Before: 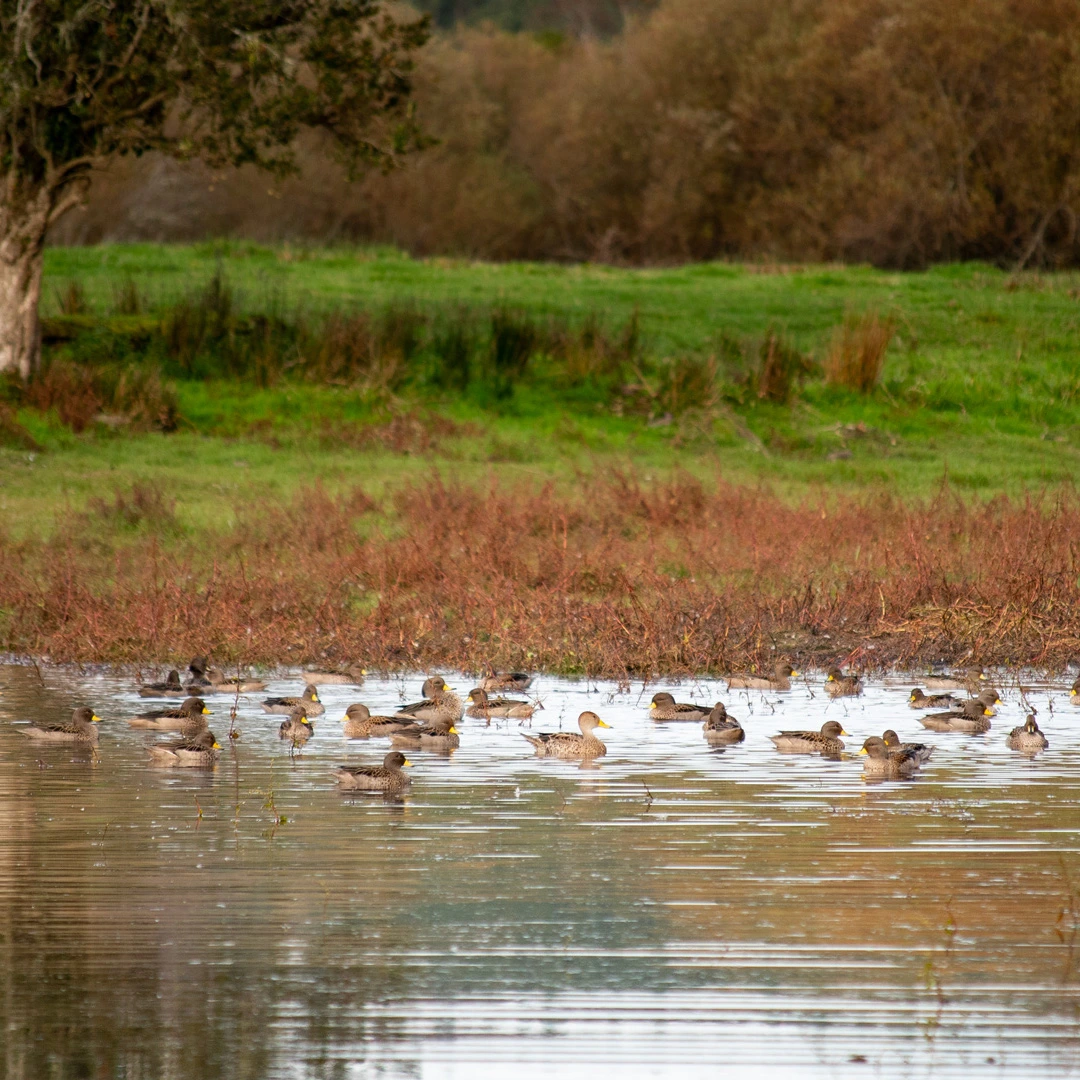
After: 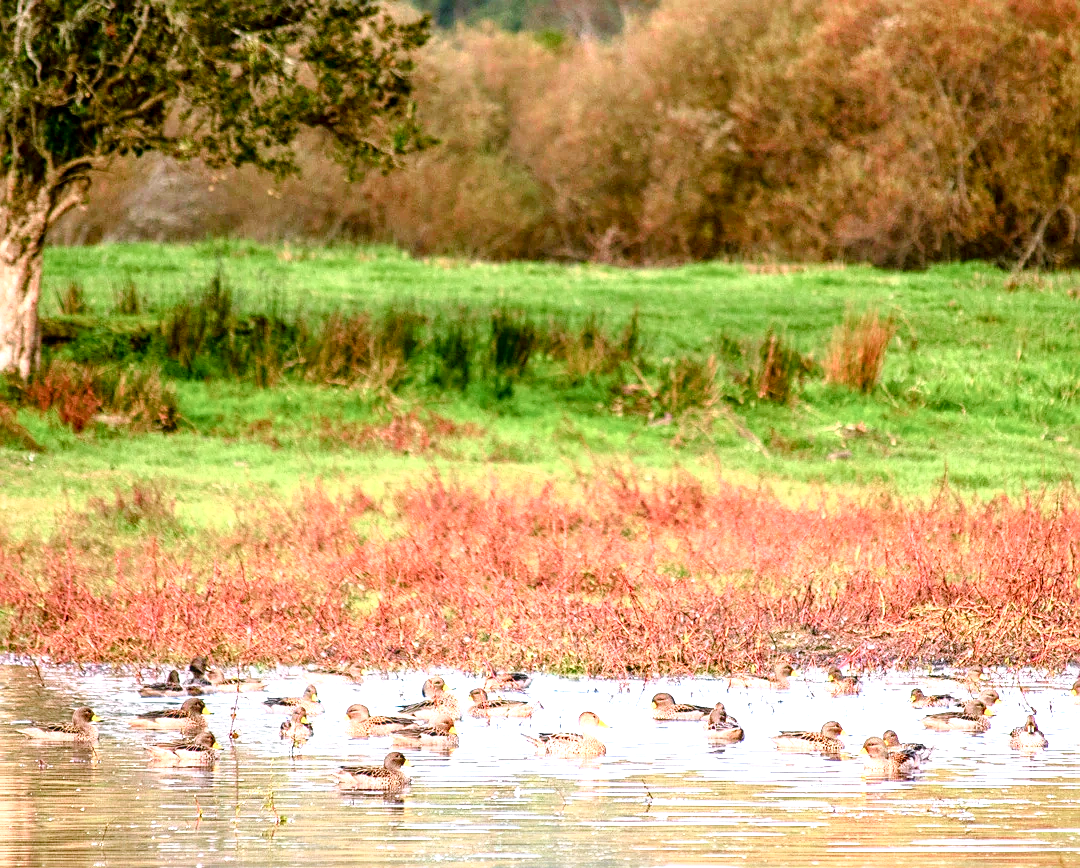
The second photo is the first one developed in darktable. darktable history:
local contrast: on, module defaults
crop: bottom 19.562%
color balance rgb: highlights gain › chroma 1.552%, highlights gain › hue 312.02°, perceptual saturation grading › global saturation 20%, perceptual saturation grading › highlights -25.02%, perceptual saturation grading › shadows 24.656%
sharpen: on, module defaults
exposure: black level correction 0, exposure 1.508 EV, compensate highlight preservation false
tone curve: curves: ch0 [(0.003, 0.029) (0.037, 0.036) (0.149, 0.117) (0.297, 0.318) (0.422, 0.474) (0.531, 0.6) (0.743, 0.809) (0.889, 0.941) (1, 0.98)]; ch1 [(0, 0) (0.305, 0.325) (0.453, 0.437) (0.482, 0.479) (0.501, 0.5) (0.506, 0.503) (0.564, 0.578) (0.587, 0.625) (0.666, 0.727) (1, 1)]; ch2 [(0, 0) (0.323, 0.277) (0.408, 0.399) (0.45, 0.48) (0.499, 0.502) (0.512, 0.523) (0.57, 0.595) (0.653, 0.671) (0.768, 0.744) (1, 1)], color space Lab, independent channels, preserve colors none
color calibration: illuminant as shot in camera, x 0.369, y 0.376, temperature 4322.51 K
